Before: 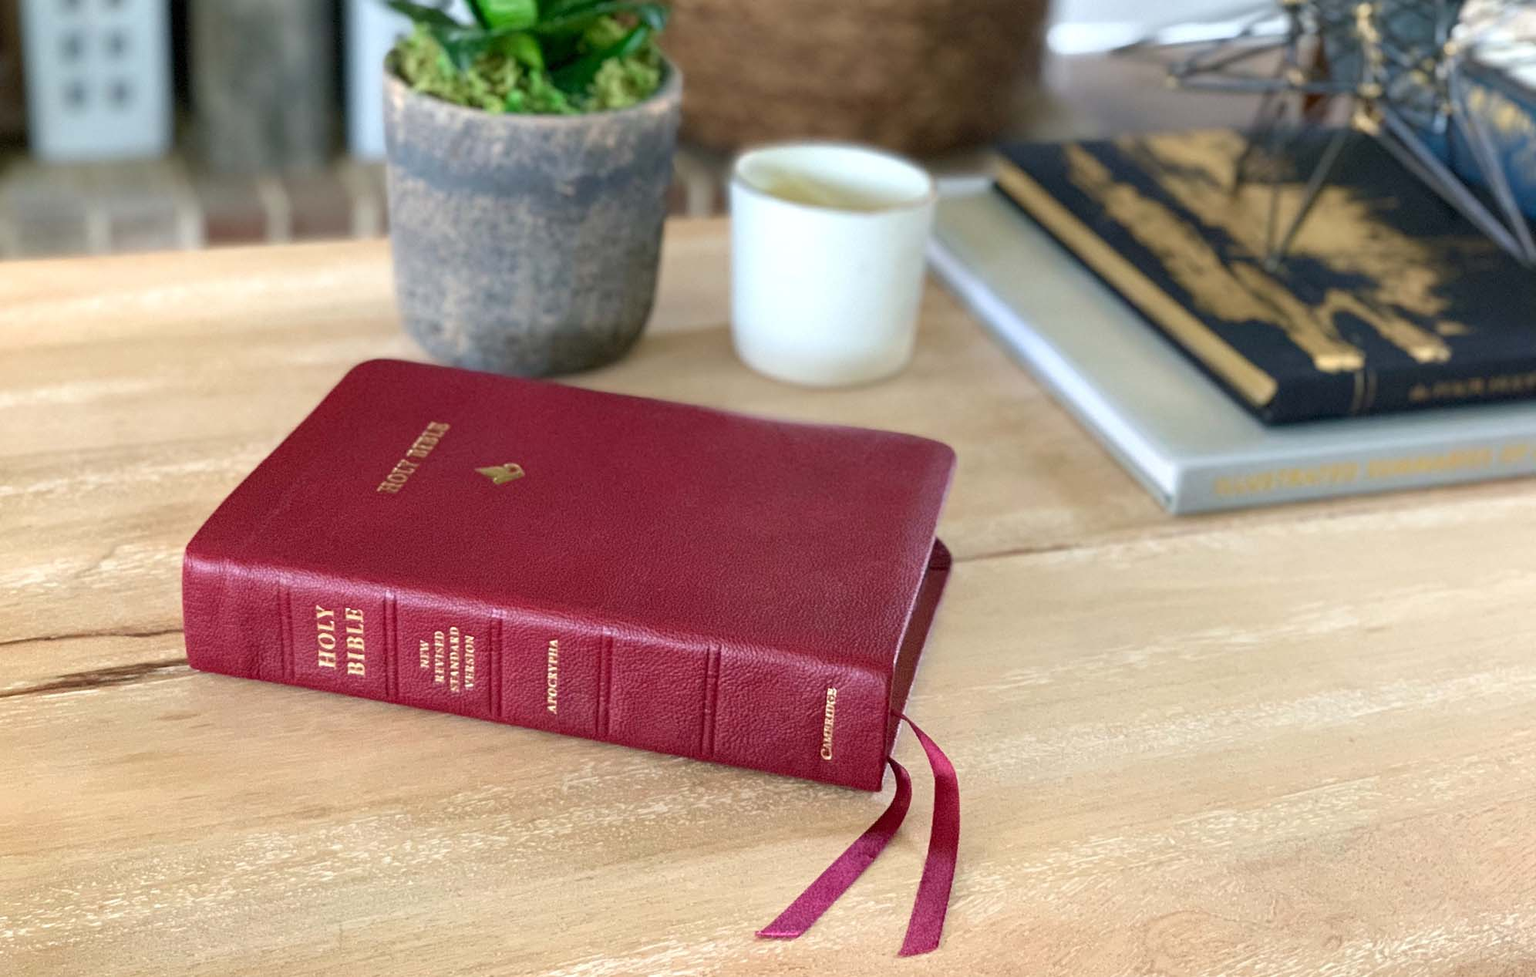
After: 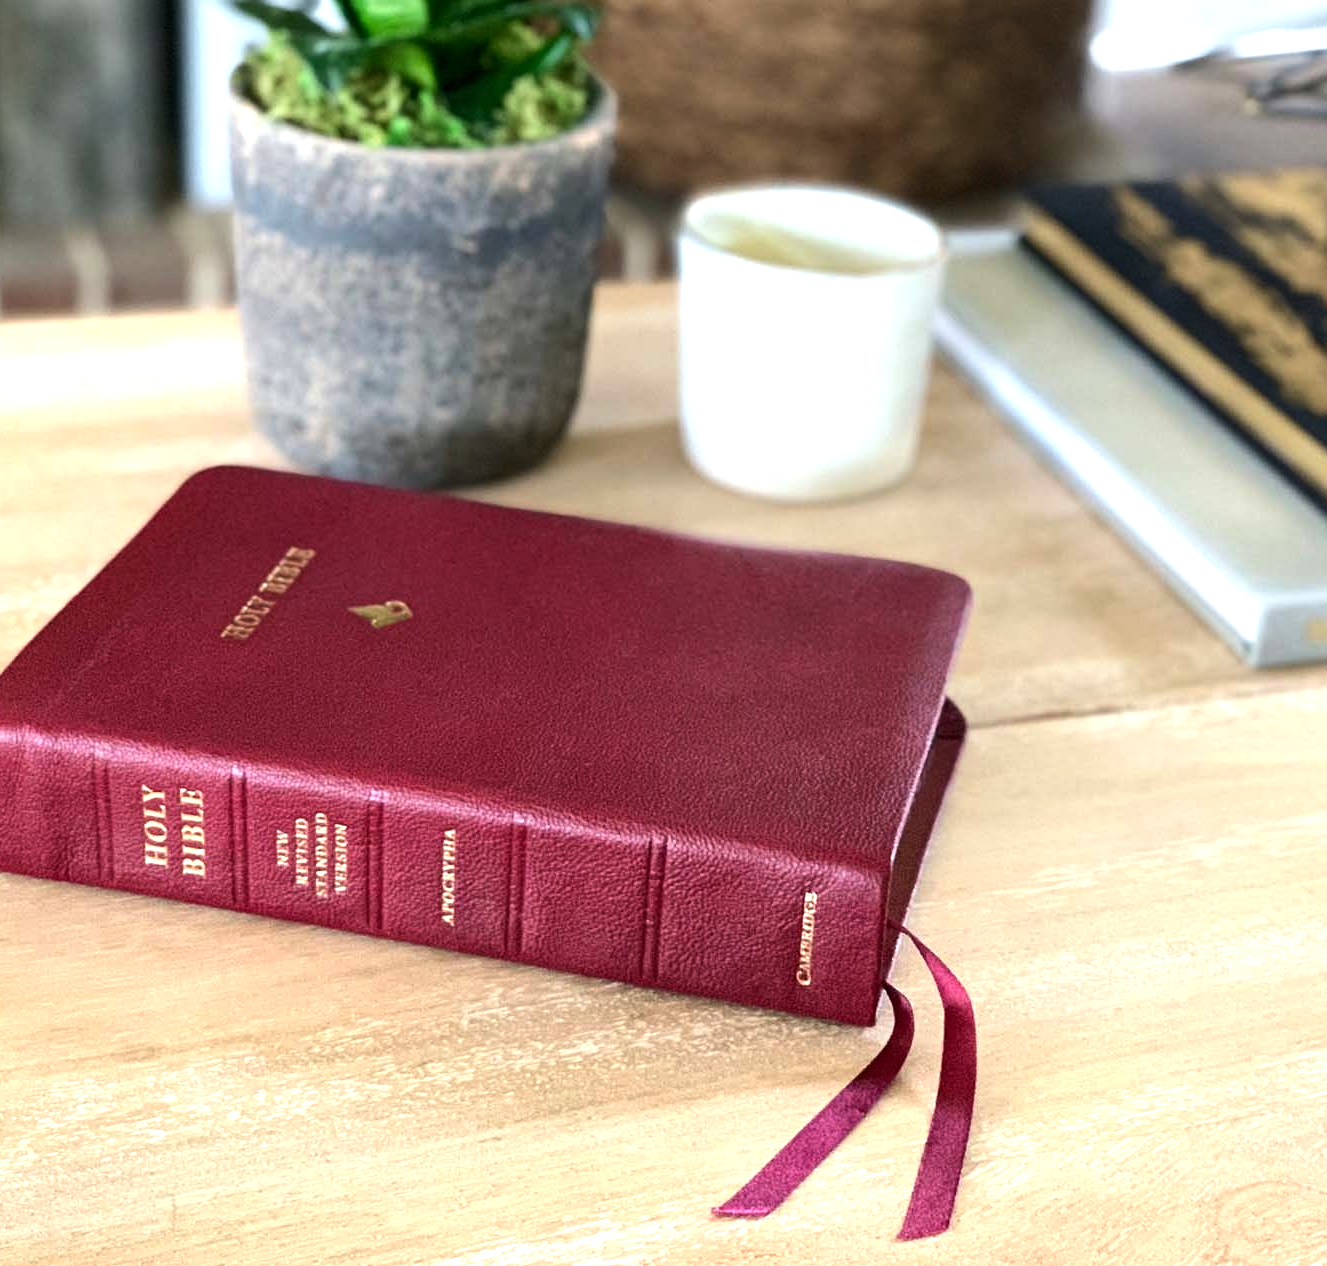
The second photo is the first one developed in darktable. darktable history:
crop and rotate: left 13.537%, right 19.796%
tone equalizer: -8 EV -0.75 EV, -7 EV -0.7 EV, -6 EV -0.6 EV, -5 EV -0.4 EV, -3 EV 0.4 EV, -2 EV 0.6 EV, -1 EV 0.7 EV, +0 EV 0.75 EV, edges refinement/feathering 500, mask exposure compensation -1.57 EV, preserve details no
